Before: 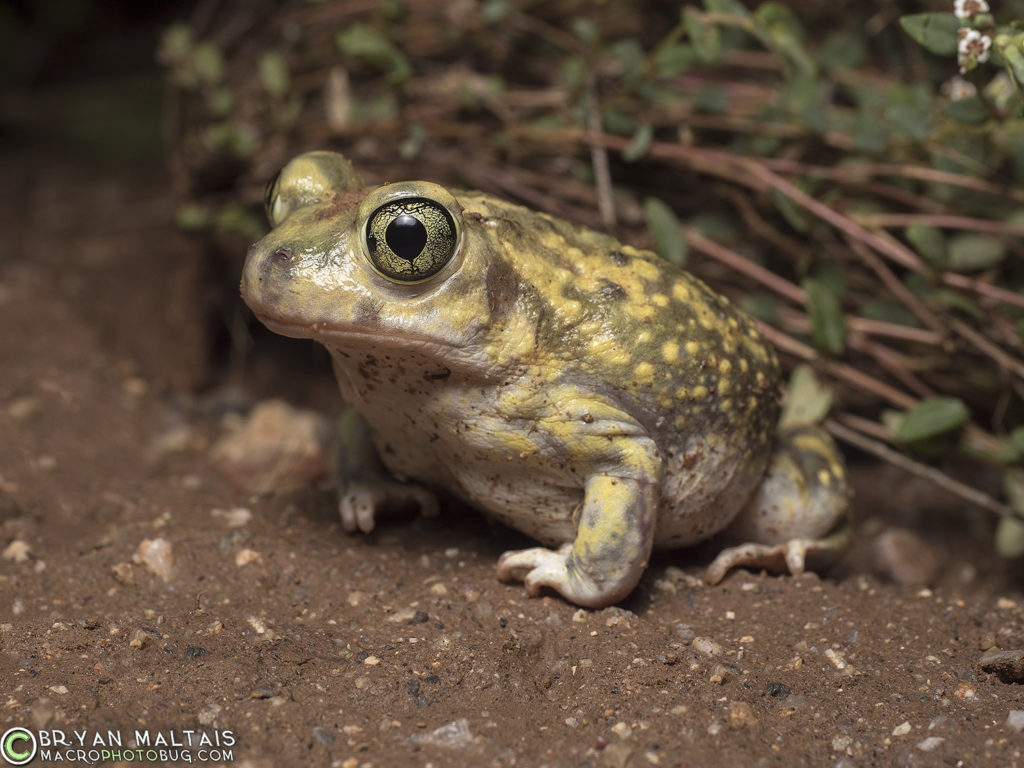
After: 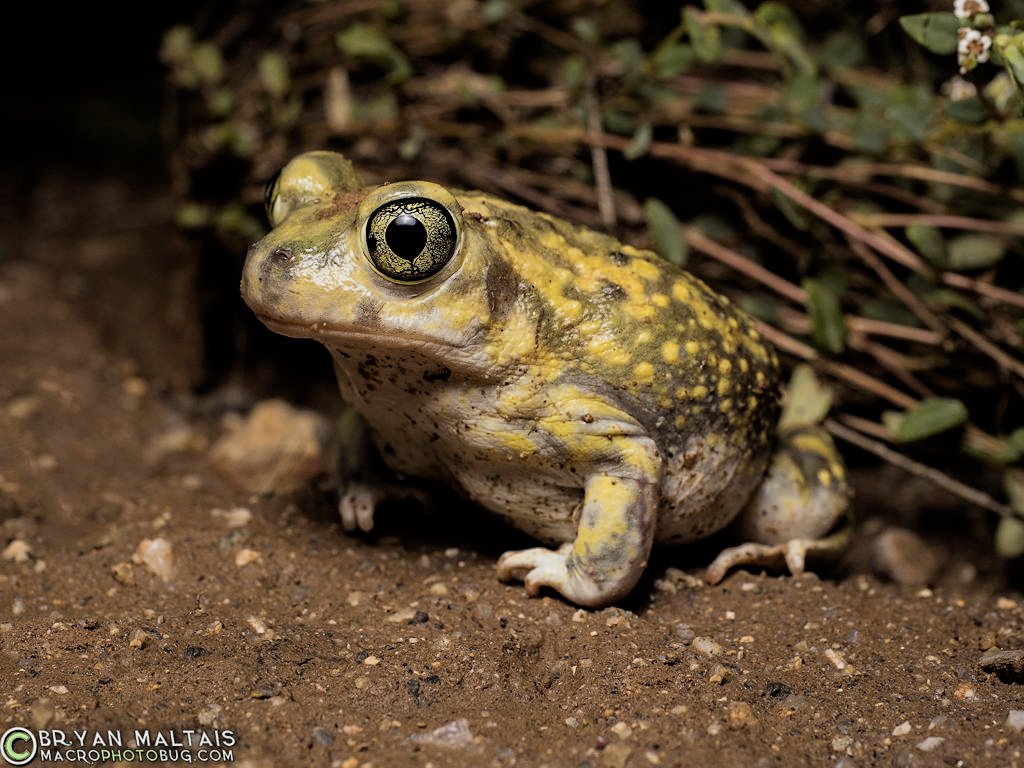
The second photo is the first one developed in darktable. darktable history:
sharpen: amount 0.2
filmic rgb: black relative exposure -5 EV, white relative exposure 3.5 EV, hardness 3.19, contrast 1.2, highlights saturation mix -50%
color contrast: green-magenta contrast 0.85, blue-yellow contrast 1.25, unbound 0
